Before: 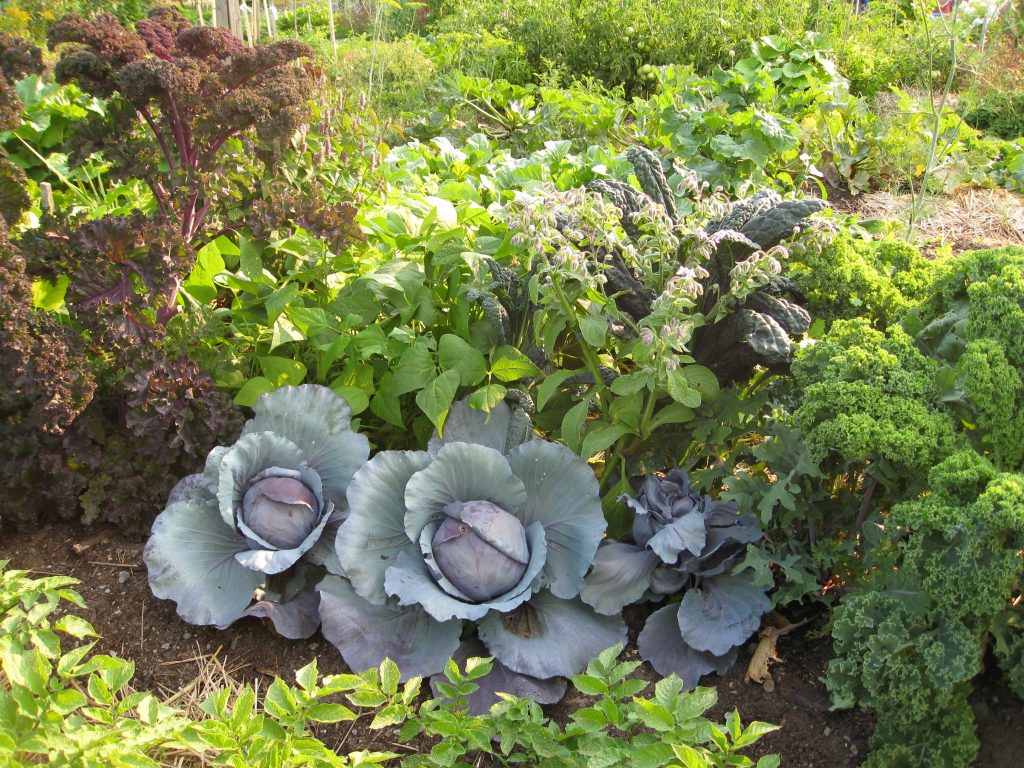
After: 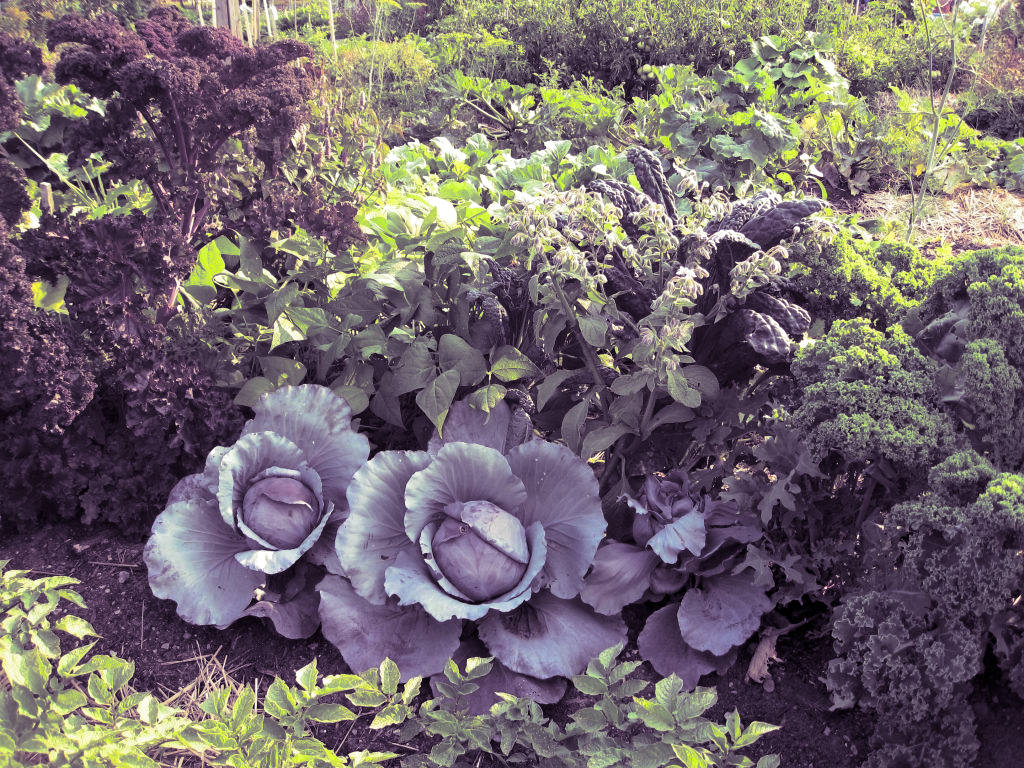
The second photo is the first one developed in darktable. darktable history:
split-toning: shadows › hue 266.4°, shadows › saturation 0.4, highlights › hue 61.2°, highlights › saturation 0.3, compress 0%
color balance: gamma [0.9, 0.988, 0.975, 1.025], gain [1.05, 1, 1, 1]
local contrast: mode bilateral grid, contrast 20, coarseness 50, detail 120%, midtone range 0.2
